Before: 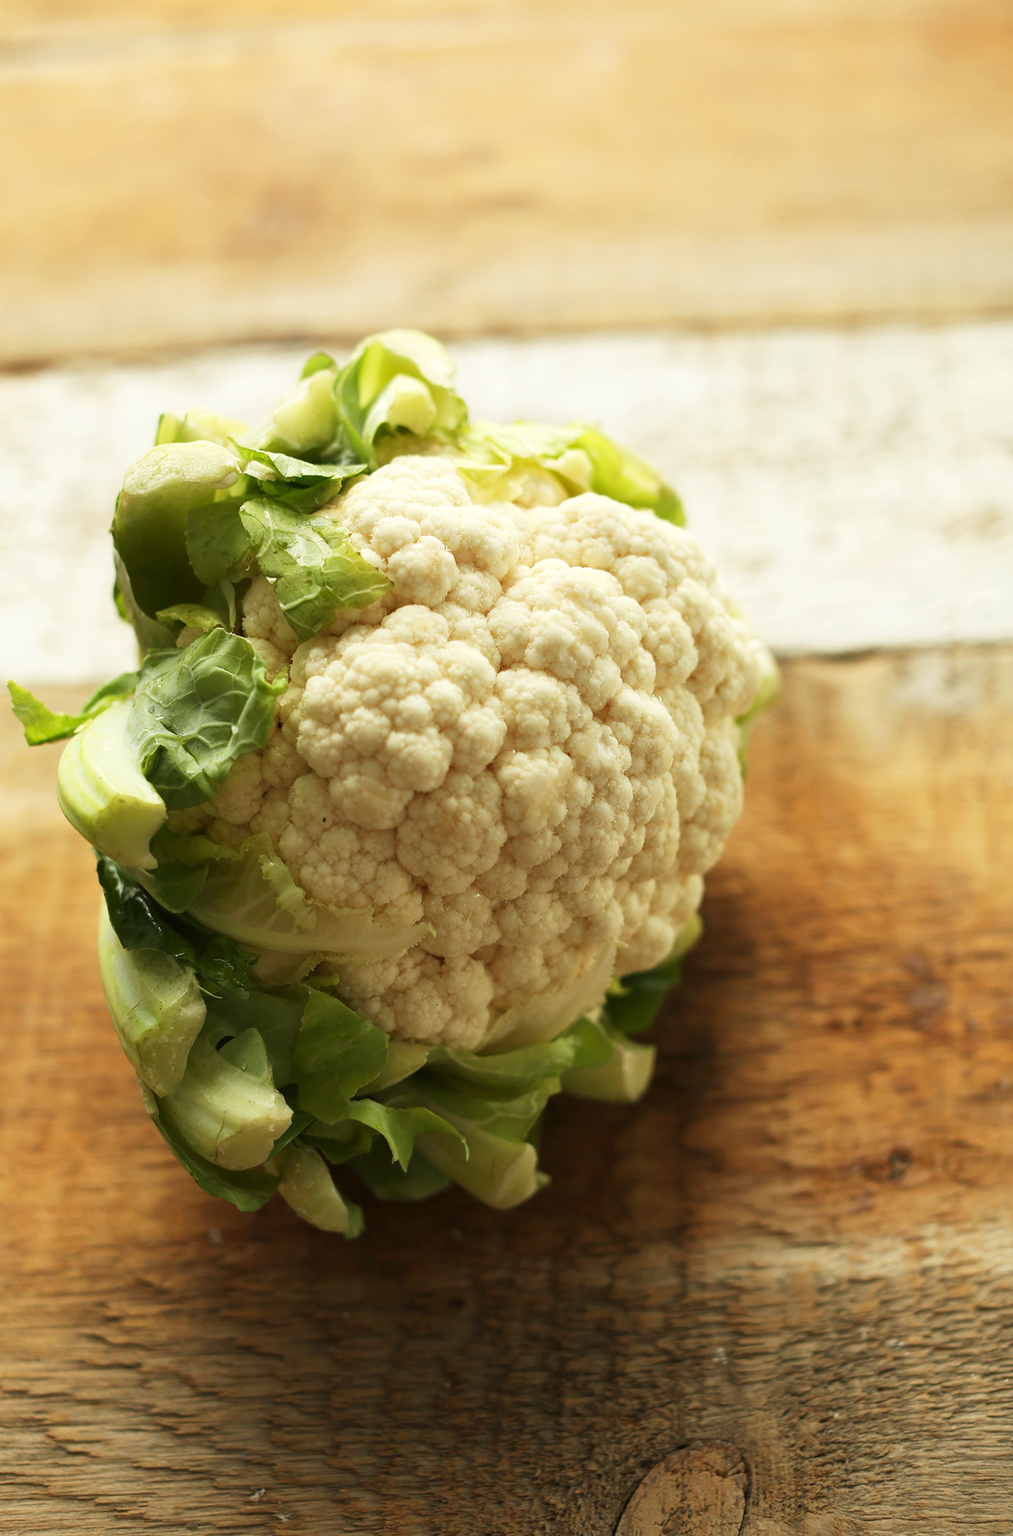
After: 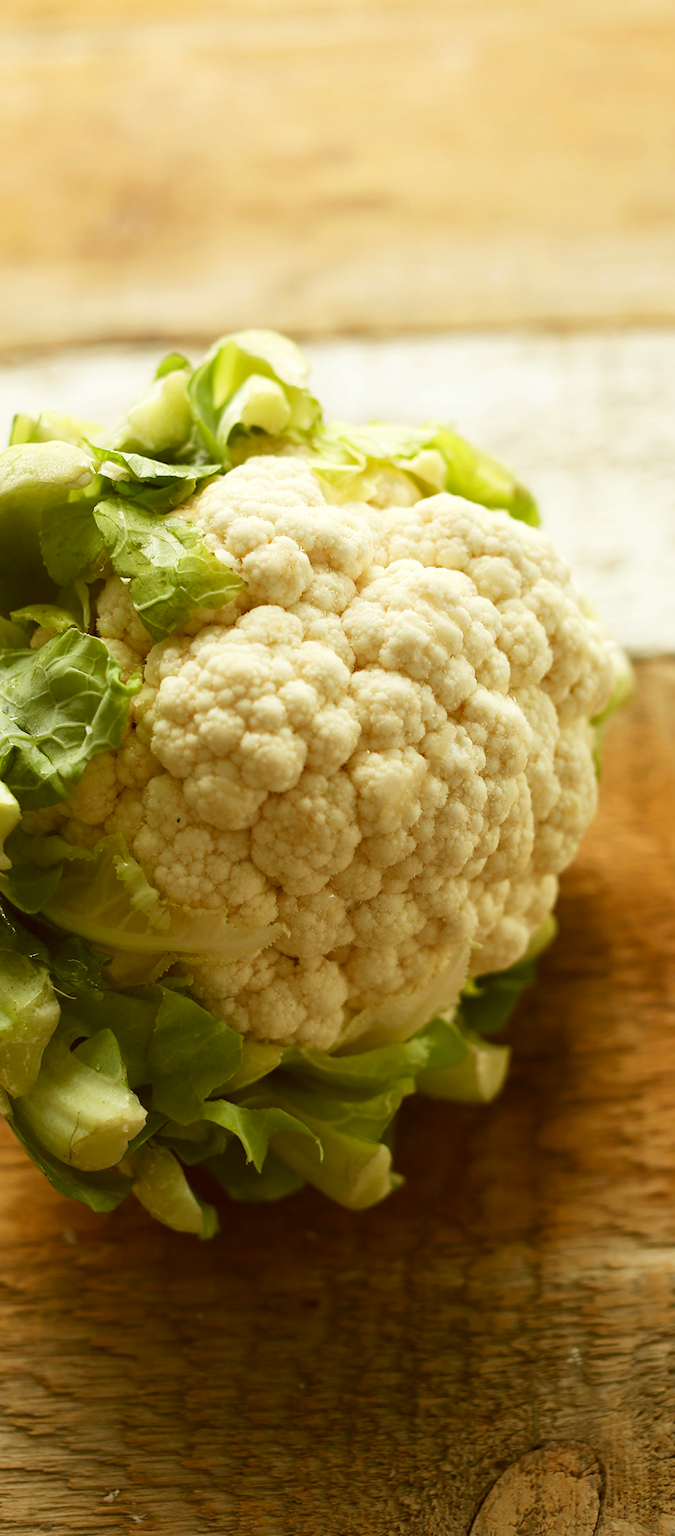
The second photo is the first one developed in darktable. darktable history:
white balance: emerald 1
crop and rotate: left 14.436%, right 18.898%
color correction: highlights a* -0.482, highlights b* 0.161, shadows a* 4.66, shadows b* 20.72
